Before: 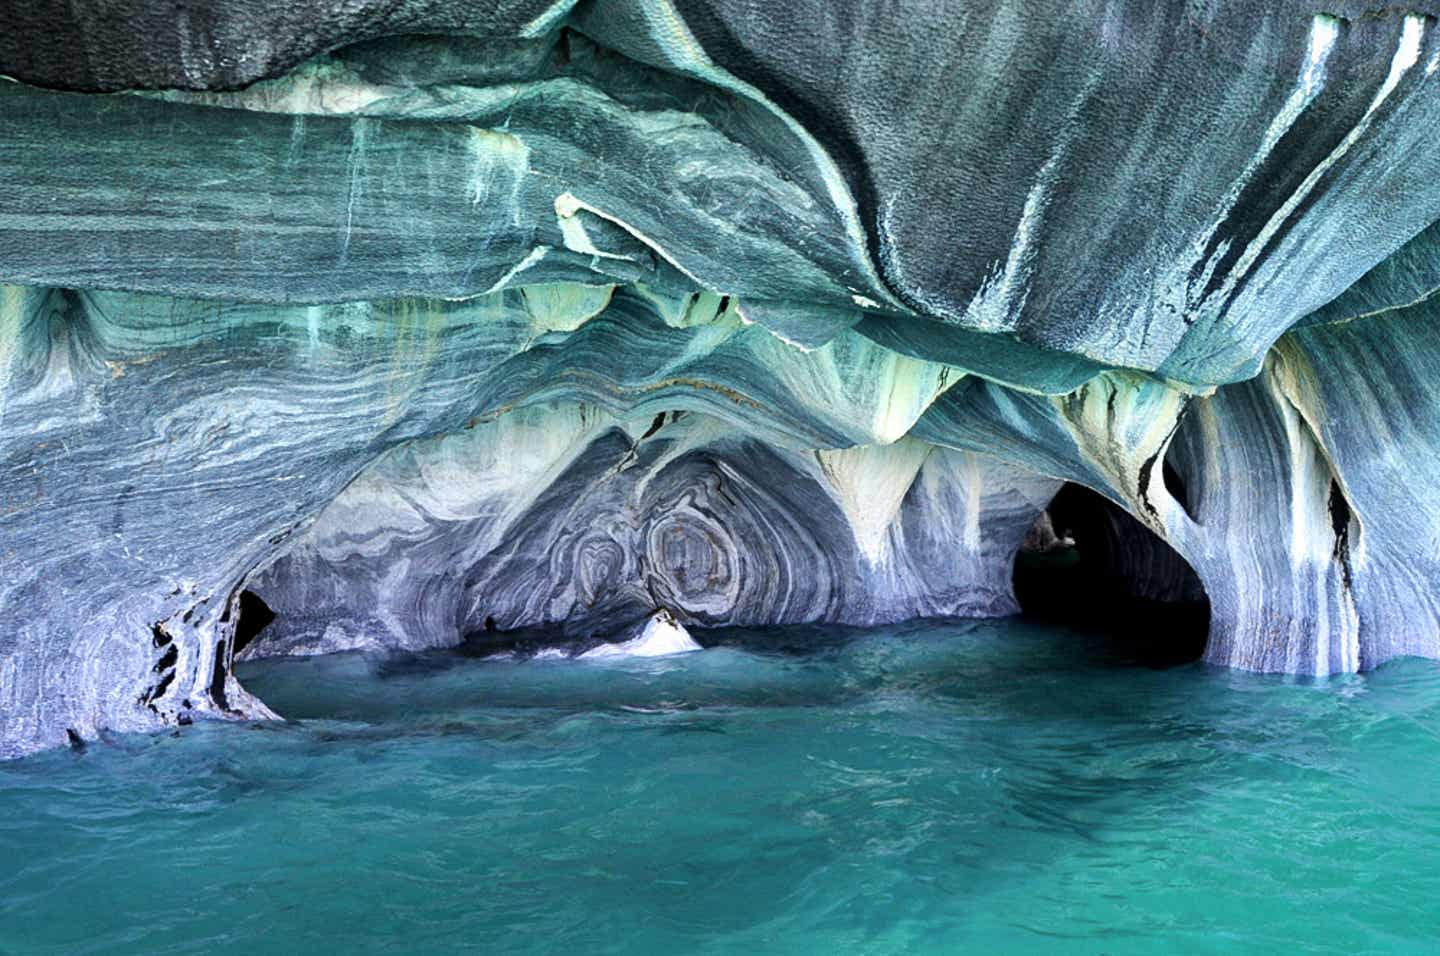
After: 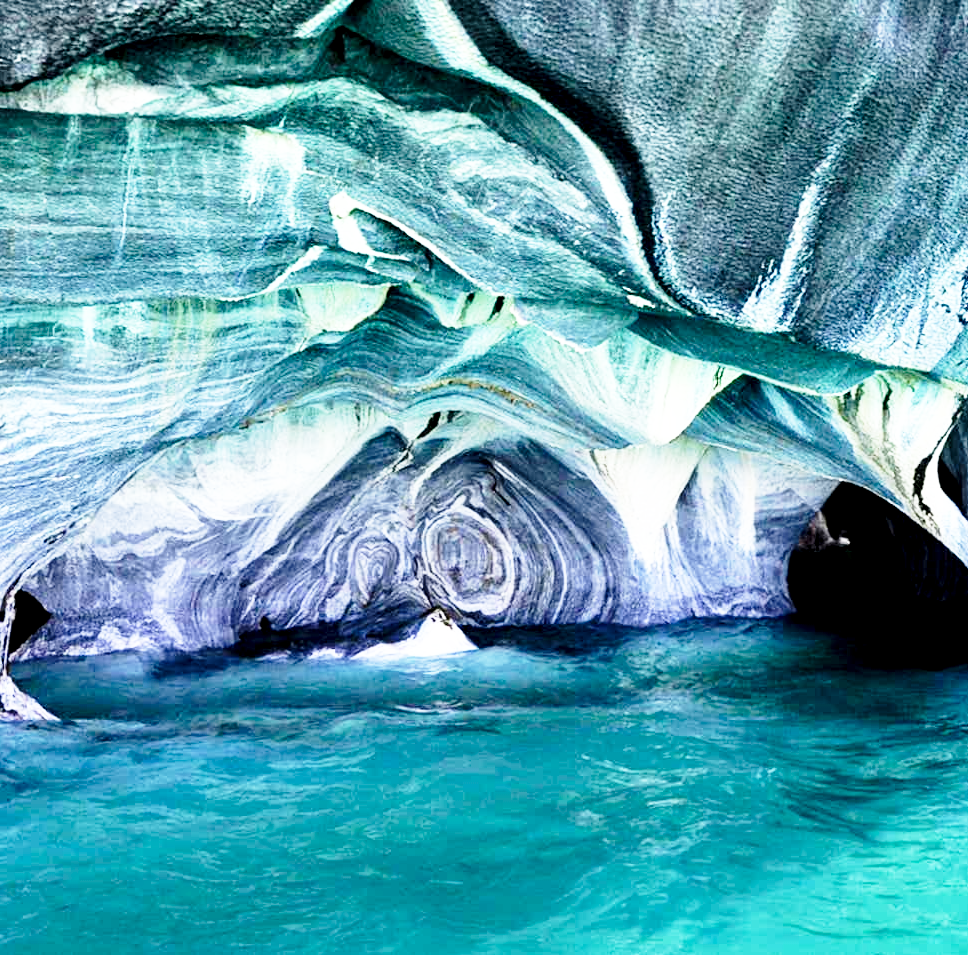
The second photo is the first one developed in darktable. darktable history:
base curve: curves: ch0 [(0, 0) (0.026, 0.03) (0.109, 0.232) (0.351, 0.748) (0.669, 0.968) (1, 1)], preserve colors none
exposure: black level correction 0.009, compensate exposure bias true, compensate highlight preservation false
crop and rotate: left 15.675%, right 17.084%
